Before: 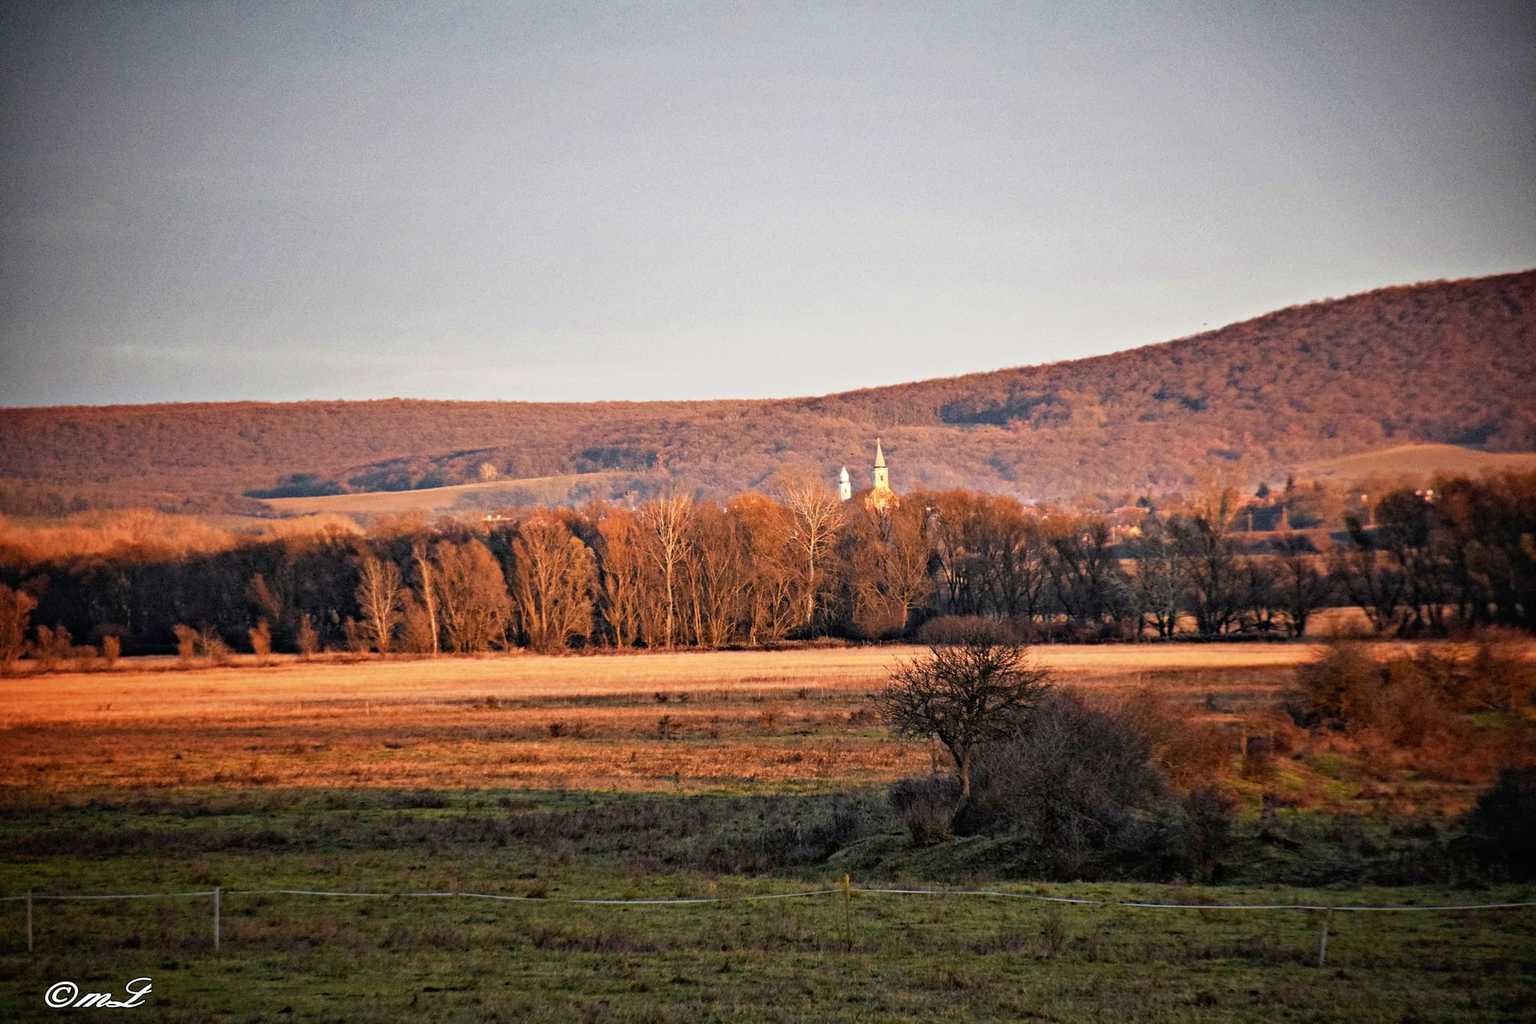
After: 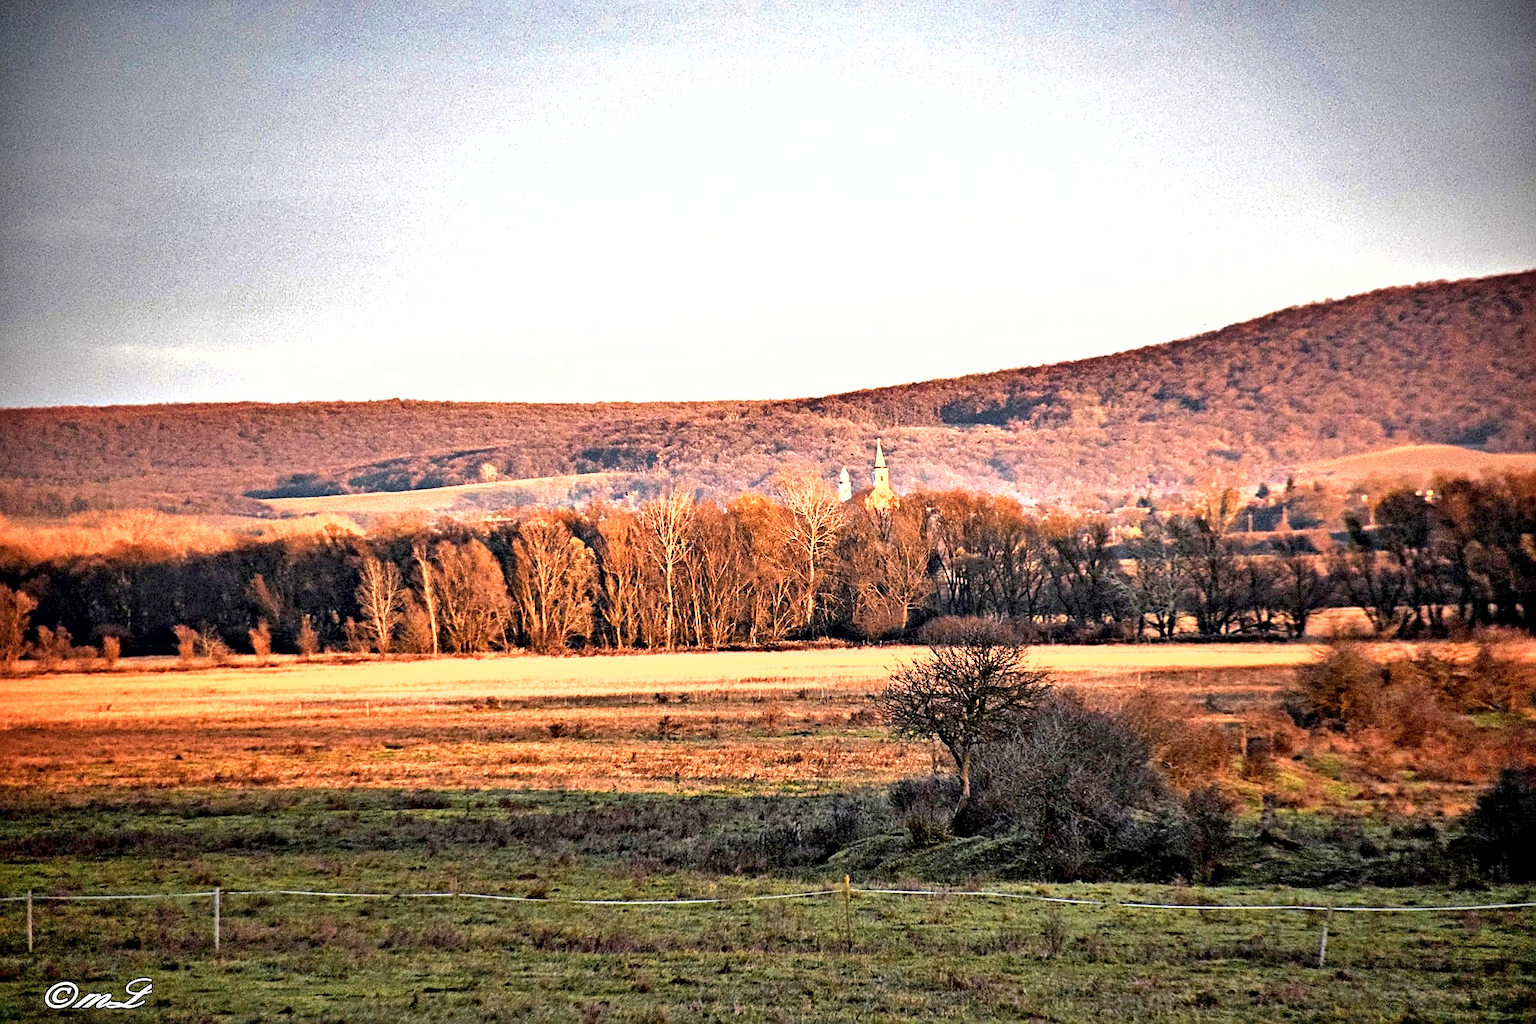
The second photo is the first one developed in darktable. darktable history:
contrast equalizer: y [[0.546, 0.552, 0.554, 0.554, 0.552, 0.546], [0.5 ×6], [0.5 ×6], [0 ×6], [0 ×6]]
exposure: black level correction 0.001, exposure 0.966 EV, compensate exposure bias true, compensate highlight preservation false
shadows and highlights: low approximation 0.01, soften with gaussian
sharpen: on, module defaults
